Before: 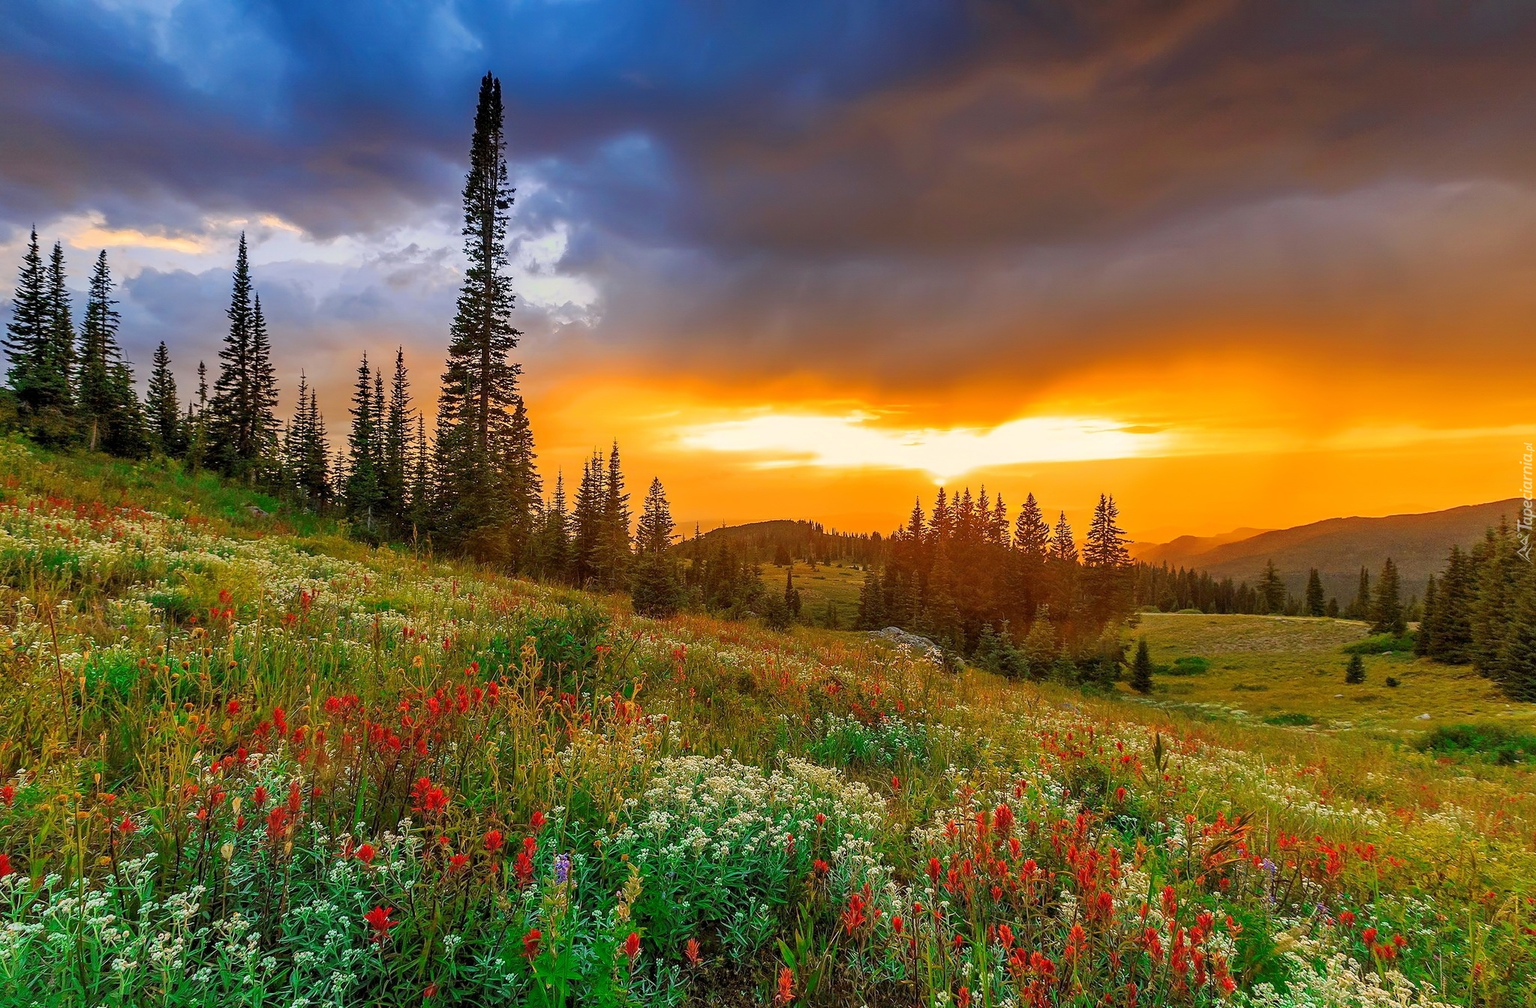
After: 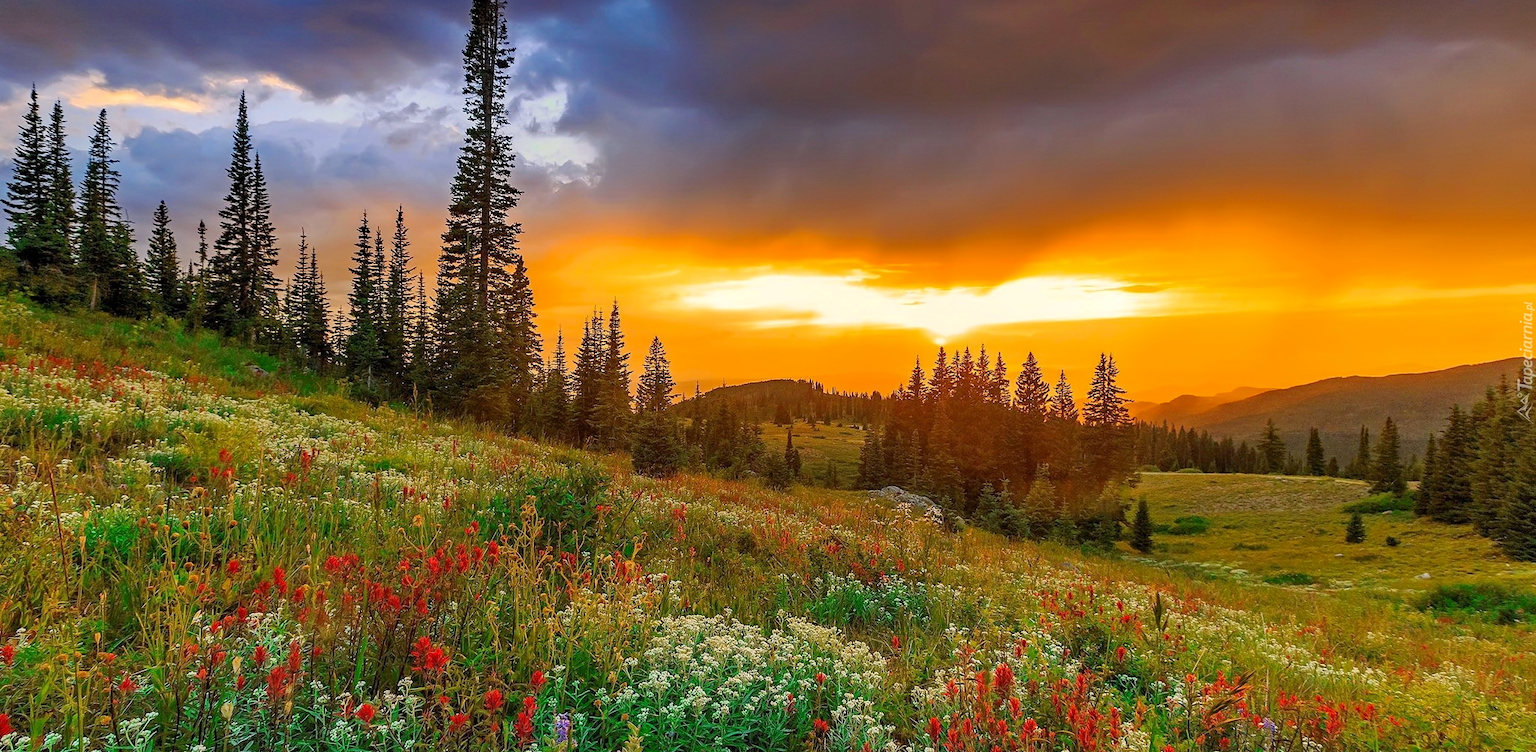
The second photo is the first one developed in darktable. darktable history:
crop: top 14.004%, bottom 11.366%
haze removal: compatibility mode true
